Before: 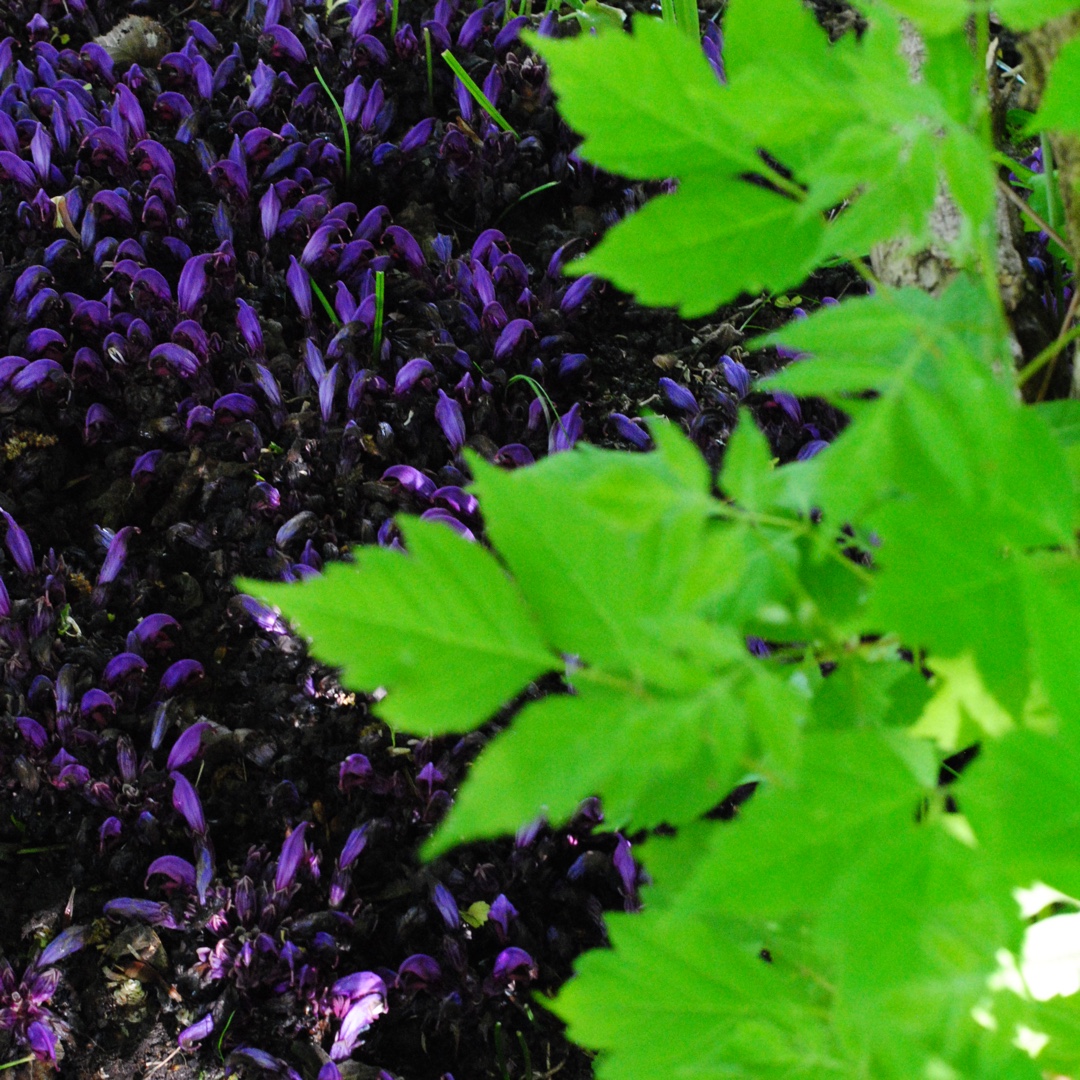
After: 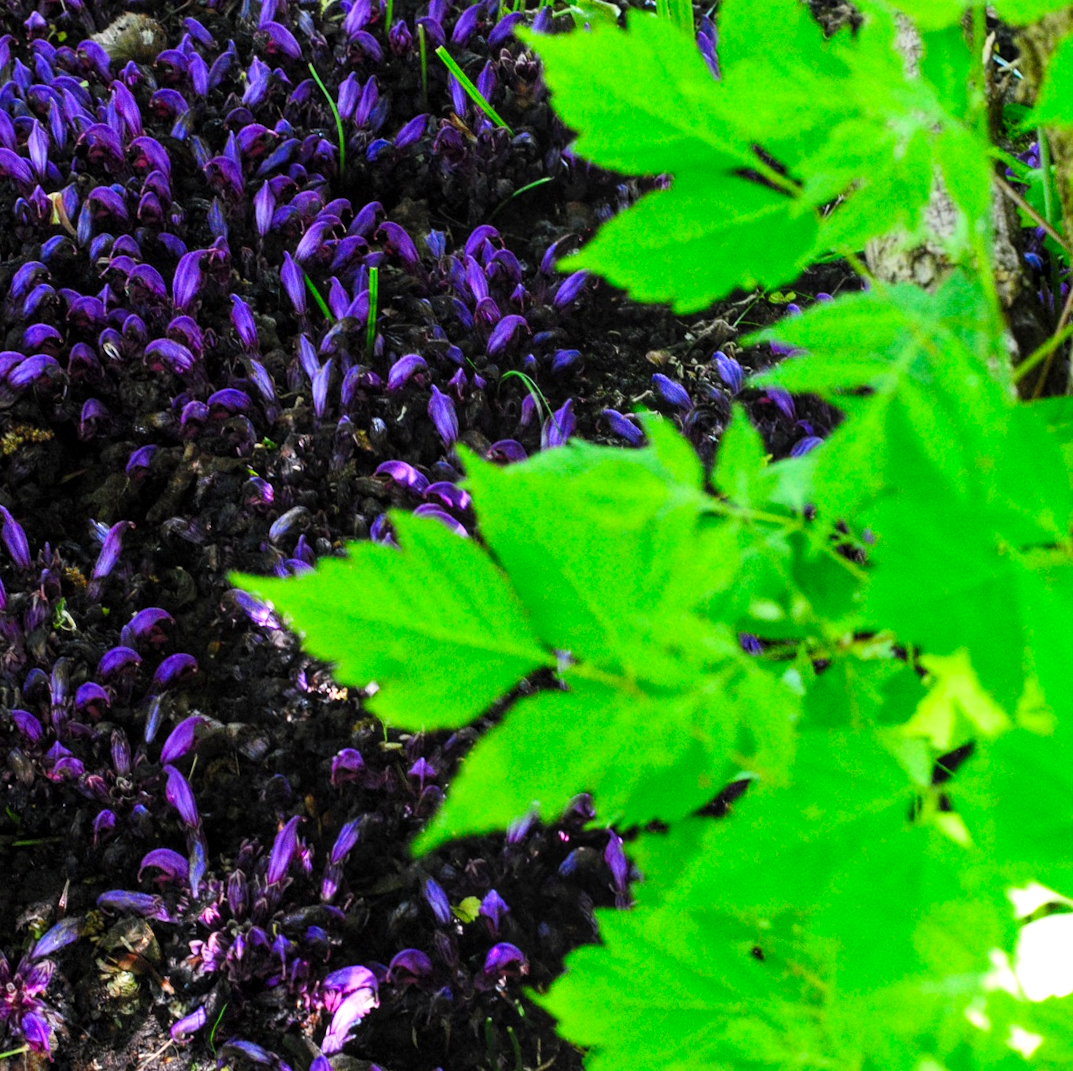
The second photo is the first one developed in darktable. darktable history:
contrast brightness saturation: contrast 0.2, brightness 0.15, saturation 0.14
local contrast: highlights 99%, shadows 86%, detail 160%, midtone range 0.2
rotate and perspective: rotation 0.192°, lens shift (horizontal) -0.015, crop left 0.005, crop right 0.996, crop top 0.006, crop bottom 0.99
color contrast: green-magenta contrast 1.2, blue-yellow contrast 1.2
